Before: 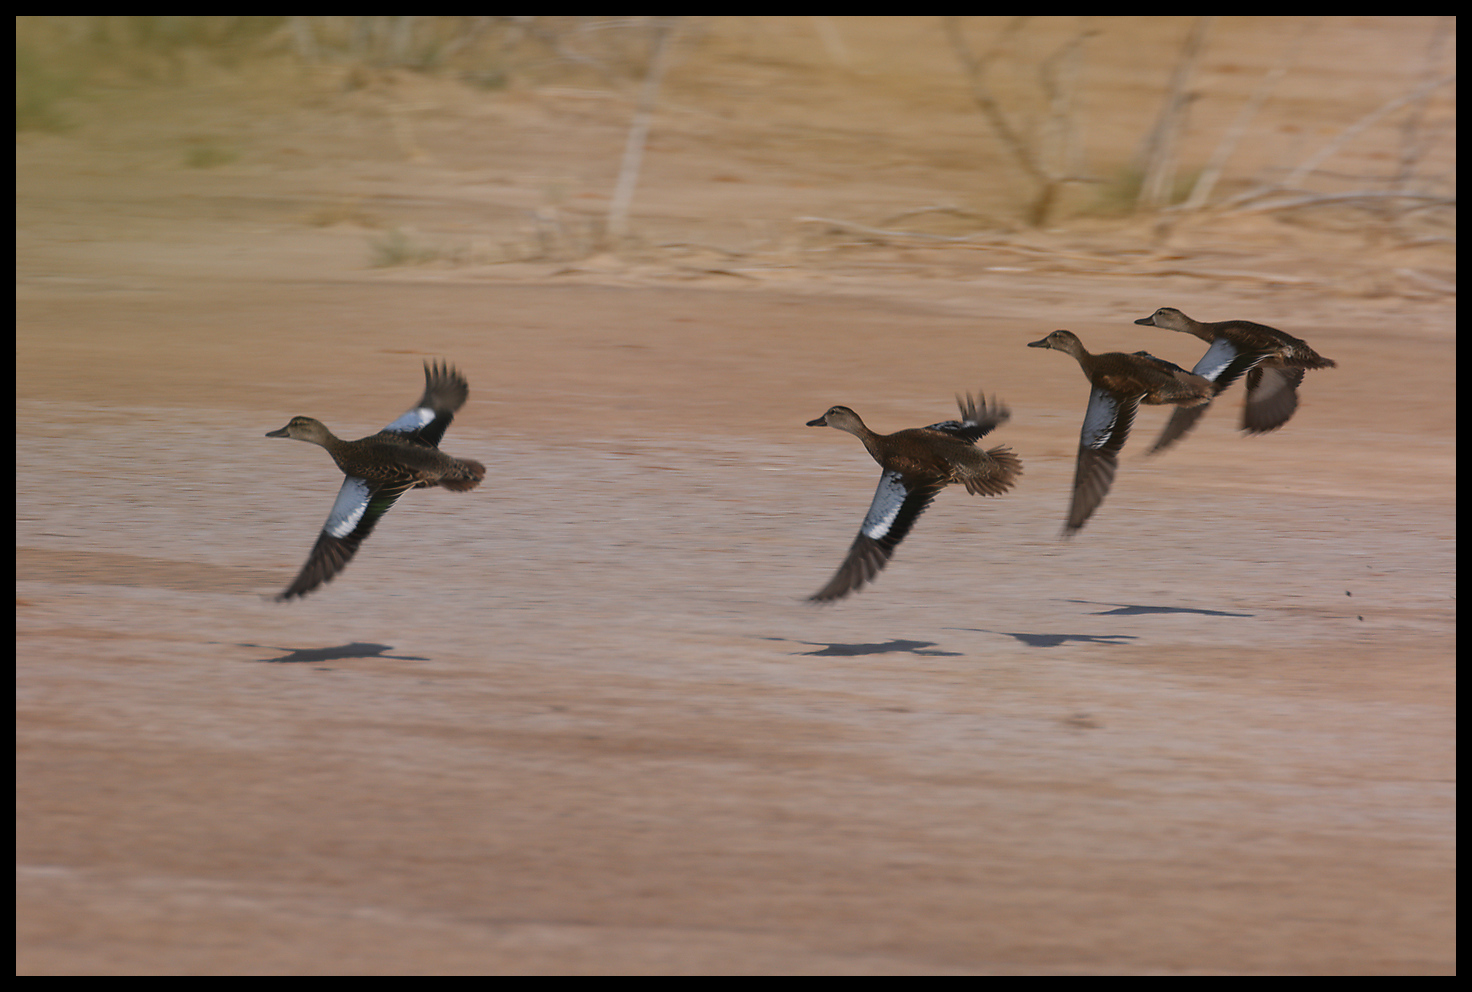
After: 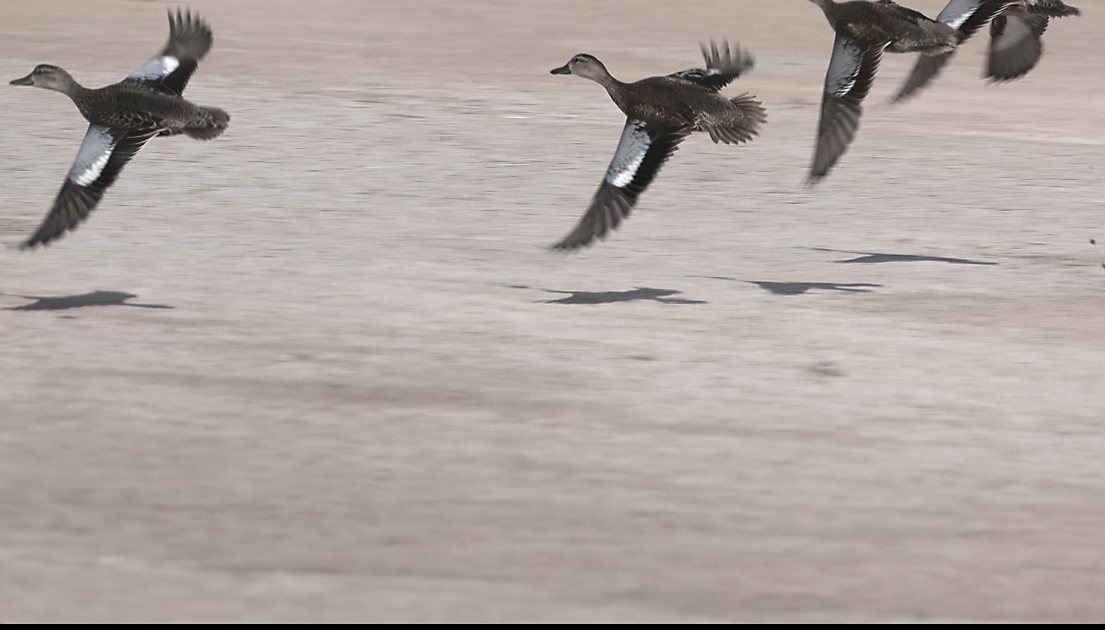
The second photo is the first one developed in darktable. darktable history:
exposure: exposure 0.769 EV, compensate highlight preservation false
crop and rotate: left 17.435%, top 35.567%, right 7.479%, bottom 0.881%
sharpen: amount 0.21
color correction: highlights b* -0.031, saturation 0.302
